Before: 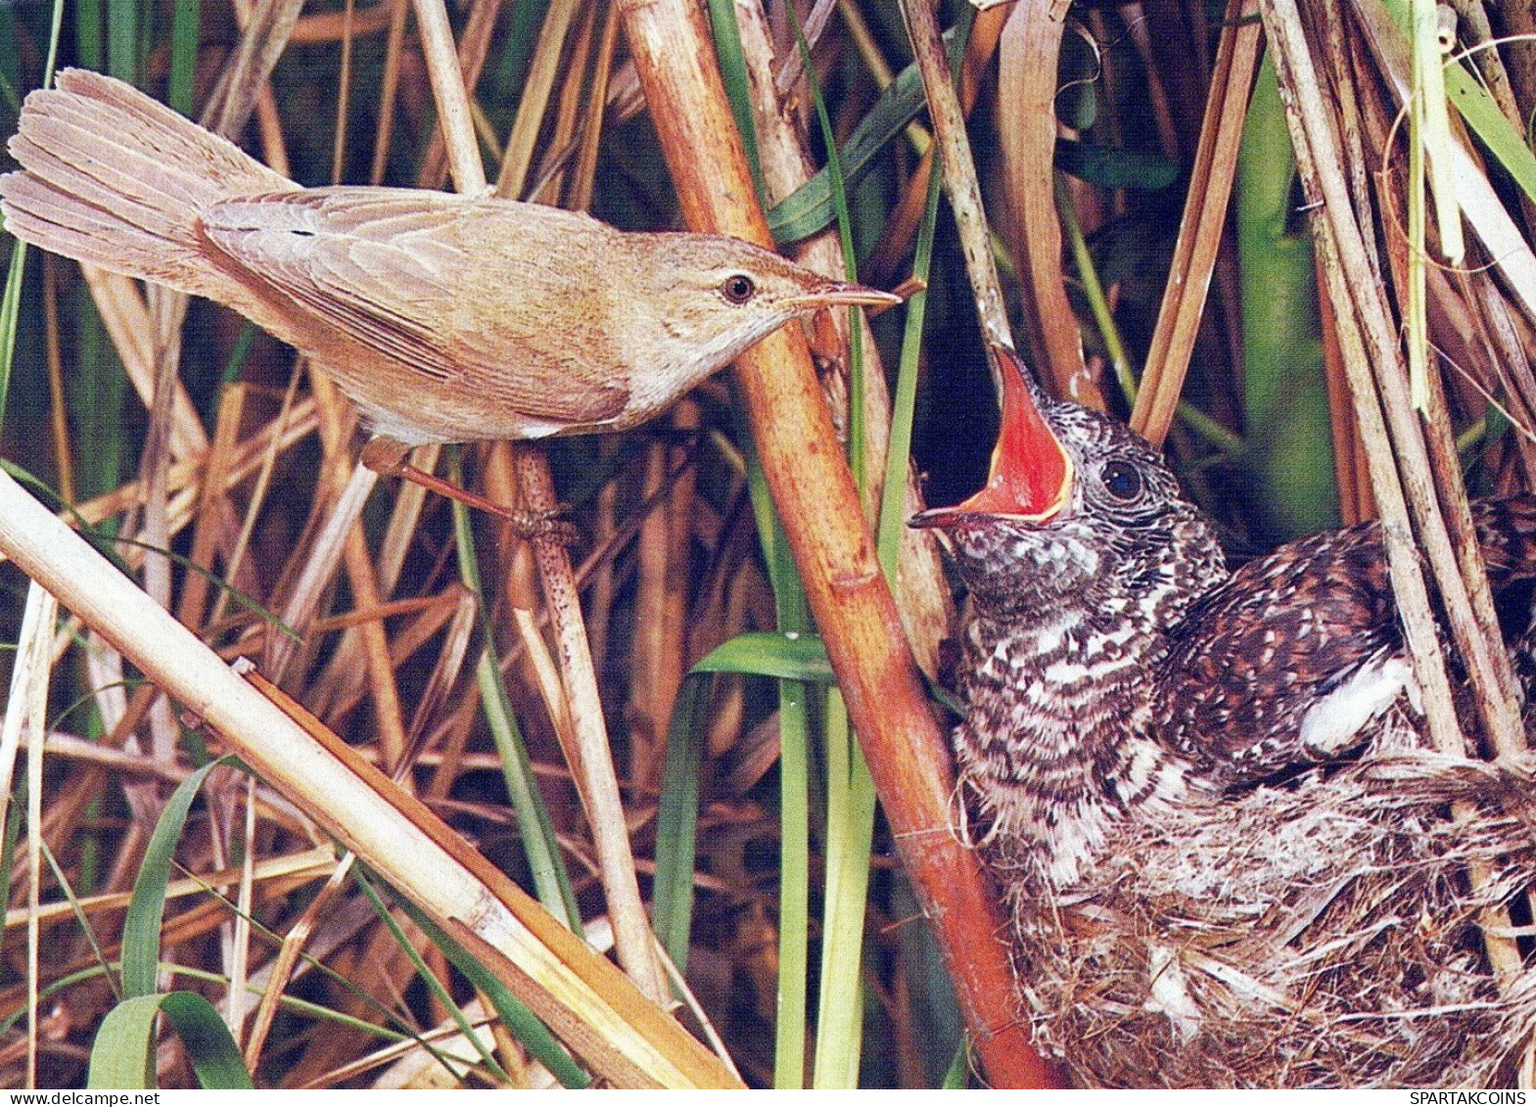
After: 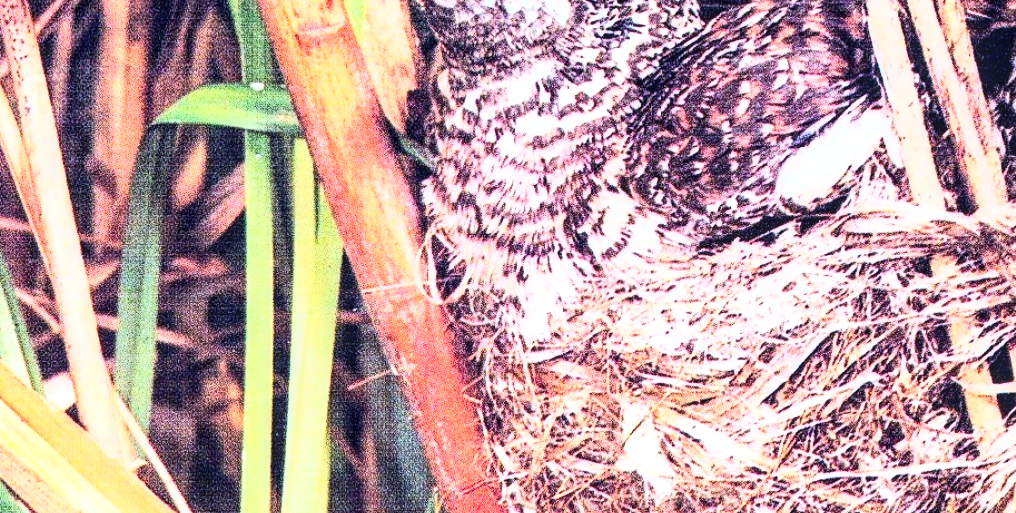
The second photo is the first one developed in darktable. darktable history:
crop and rotate: left 35.237%, top 49.833%, bottom 4.803%
exposure: exposure 0.125 EV, compensate highlight preservation false
local contrast: on, module defaults
tone equalizer: -8 EV -0.425 EV, -7 EV -0.417 EV, -6 EV -0.306 EV, -5 EV -0.217 EV, -3 EV 0.245 EV, -2 EV 0.311 EV, -1 EV 0.386 EV, +0 EV 0.438 EV, edges refinement/feathering 500, mask exposure compensation -1.57 EV, preserve details no
base curve: curves: ch0 [(0, 0) (0.007, 0.004) (0.027, 0.03) (0.046, 0.07) (0.207, 0.54) (0.442, 0.872) (0.673, 0.972) (1, 1)]
